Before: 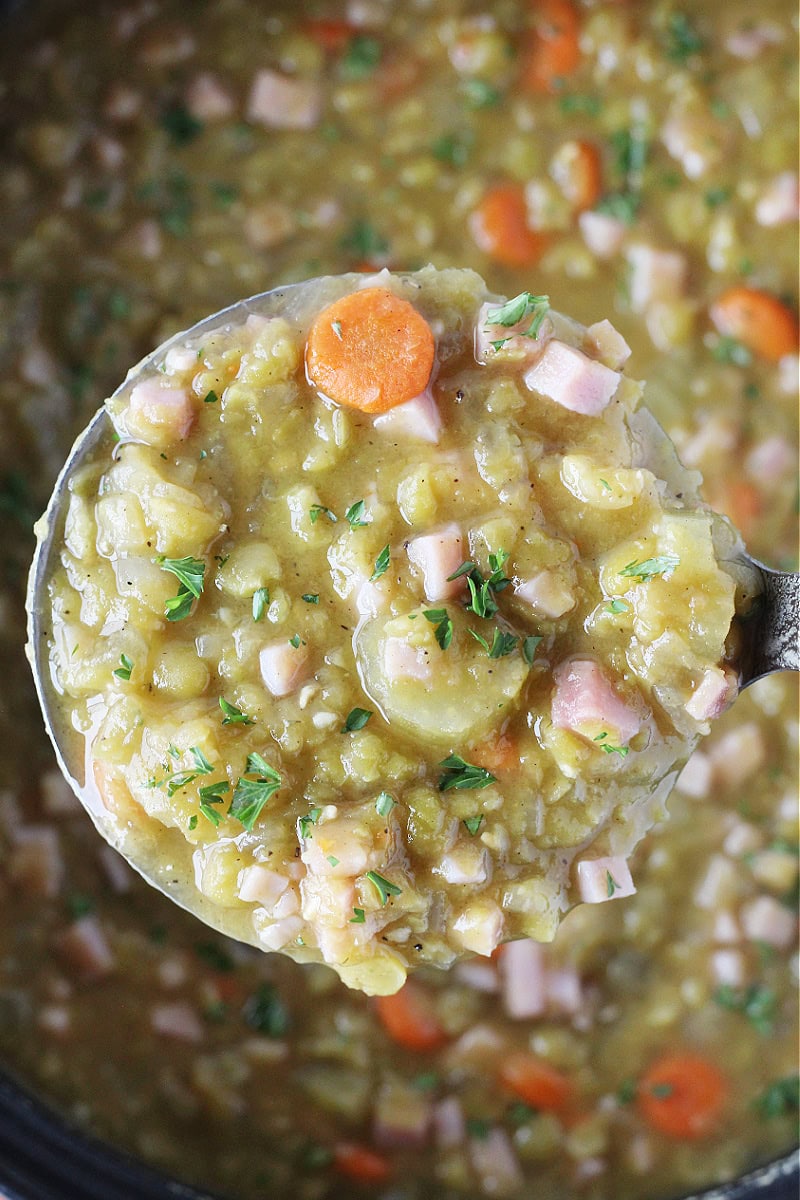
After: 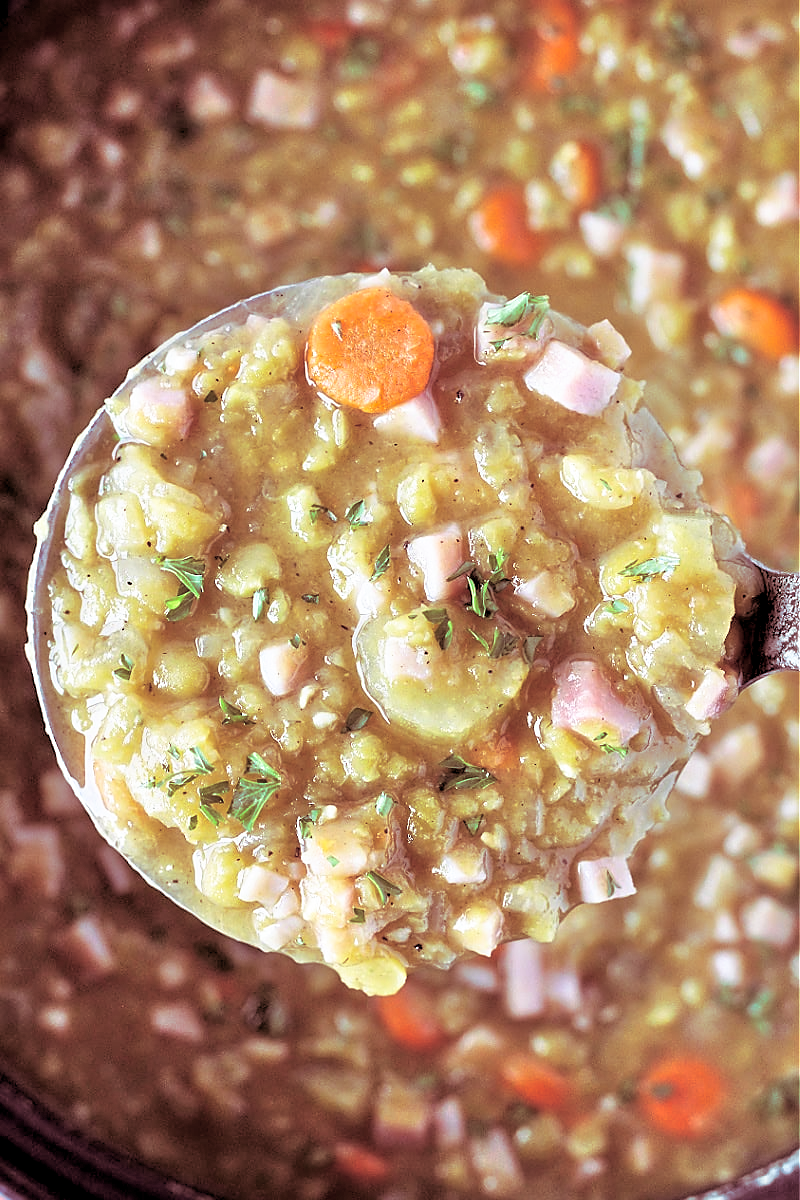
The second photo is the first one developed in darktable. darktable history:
base curve: curves: ch0 [(0.017, 0) (0.425, 0.441) (0.844, 0.933) (1, 1)], preserve colors none
split-toning: highlights › hue 187.2°, highlights › saturation 0.83, balance -68.05, compress 56.43%
tone equalizer: -7 EV 0.15 EV, -6 EV 0.6 EV, -5 EV 1.15 EV, -4 EV 1.33 EV, -3 EV 1.15 EV, -2 EV 0.6 EV, -1 EV 0.15 EV, mask exposure compensation -0.5 EV
sharpen: radius 1.864, amount 0.398, threshold 1.271
